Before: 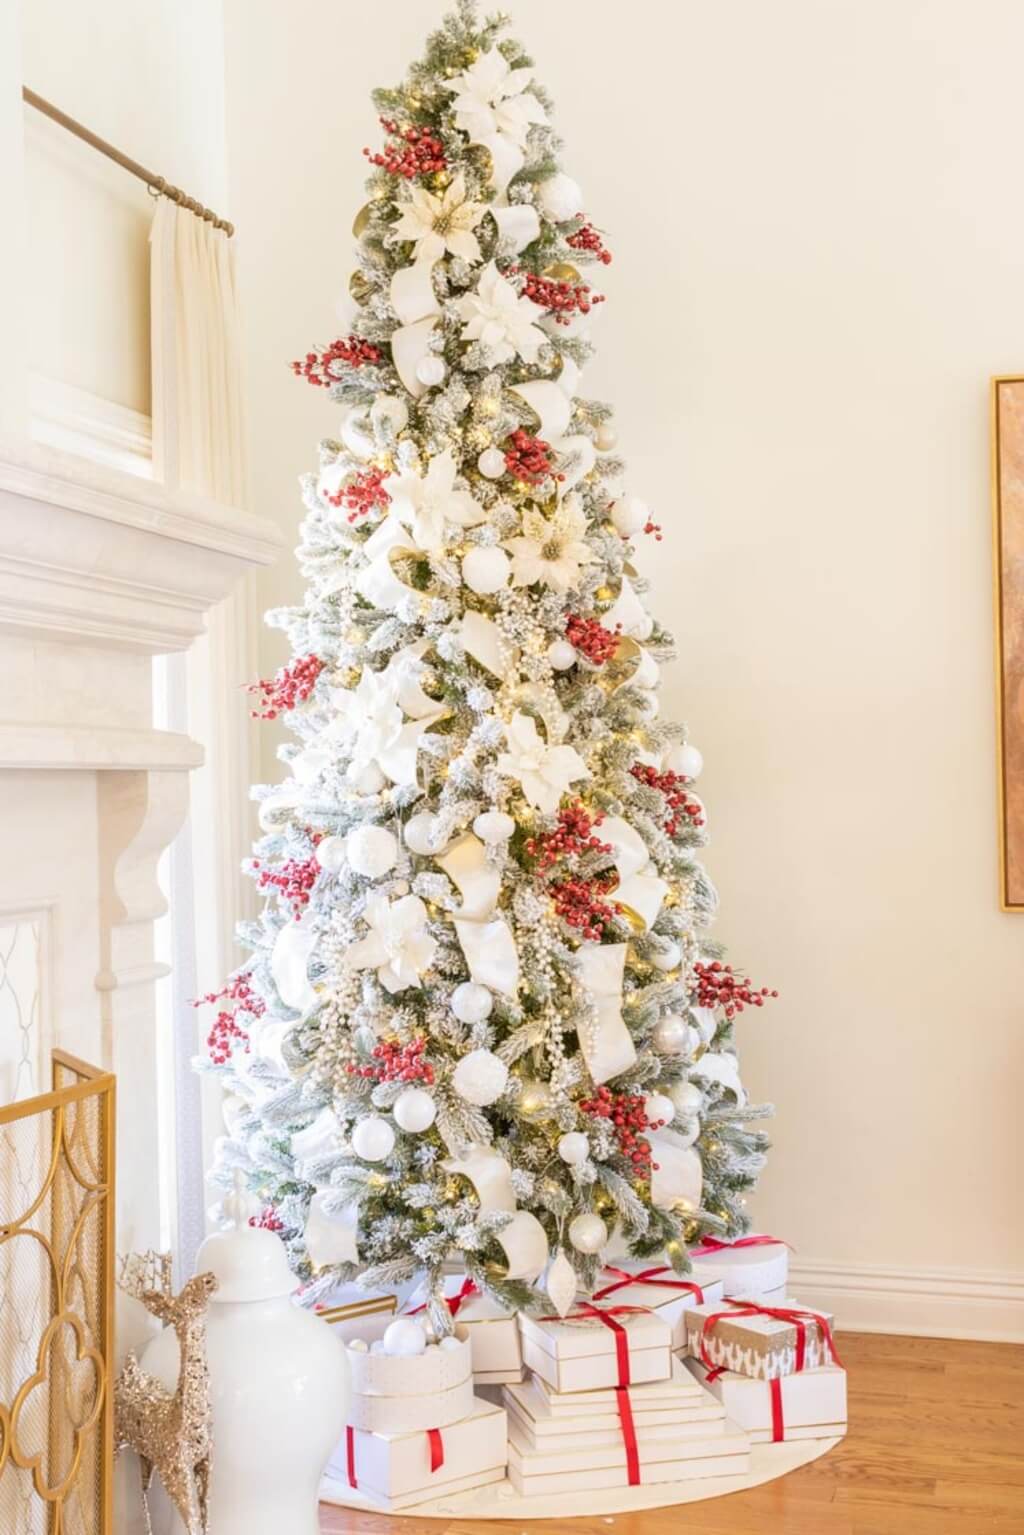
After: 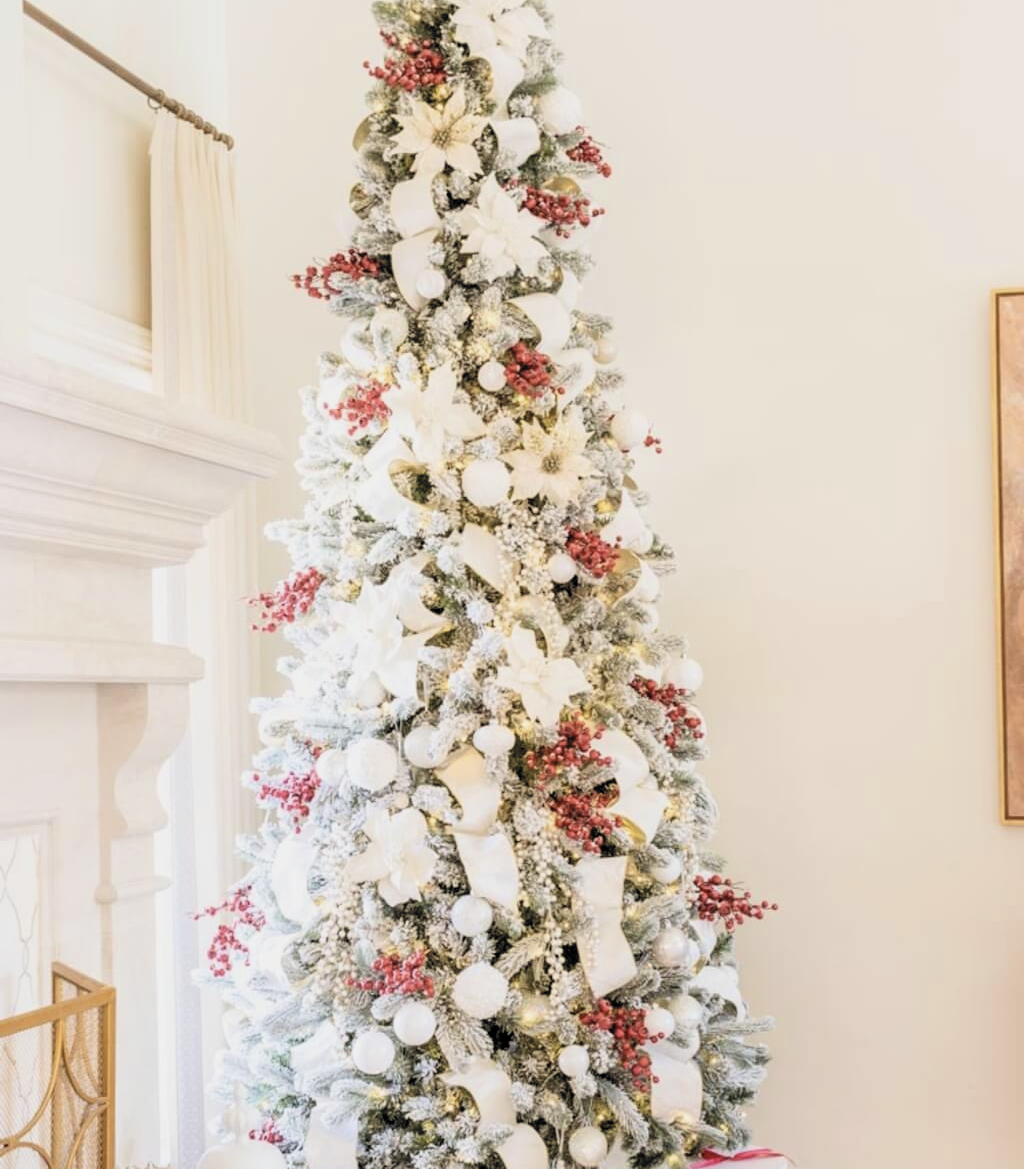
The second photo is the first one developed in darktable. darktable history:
contrast brightness saturation: contrast 0.058, brightness -0.007, saturation -0.224
filmic rgb: black relative exposure -5.11 EV, white relative exposure 3.18 EV, hardness 3.43, contrast 1.203, highlights saturation mix -49.49%, color science v6 (2022)
crop: top 5.699%, bottom 18.1%
